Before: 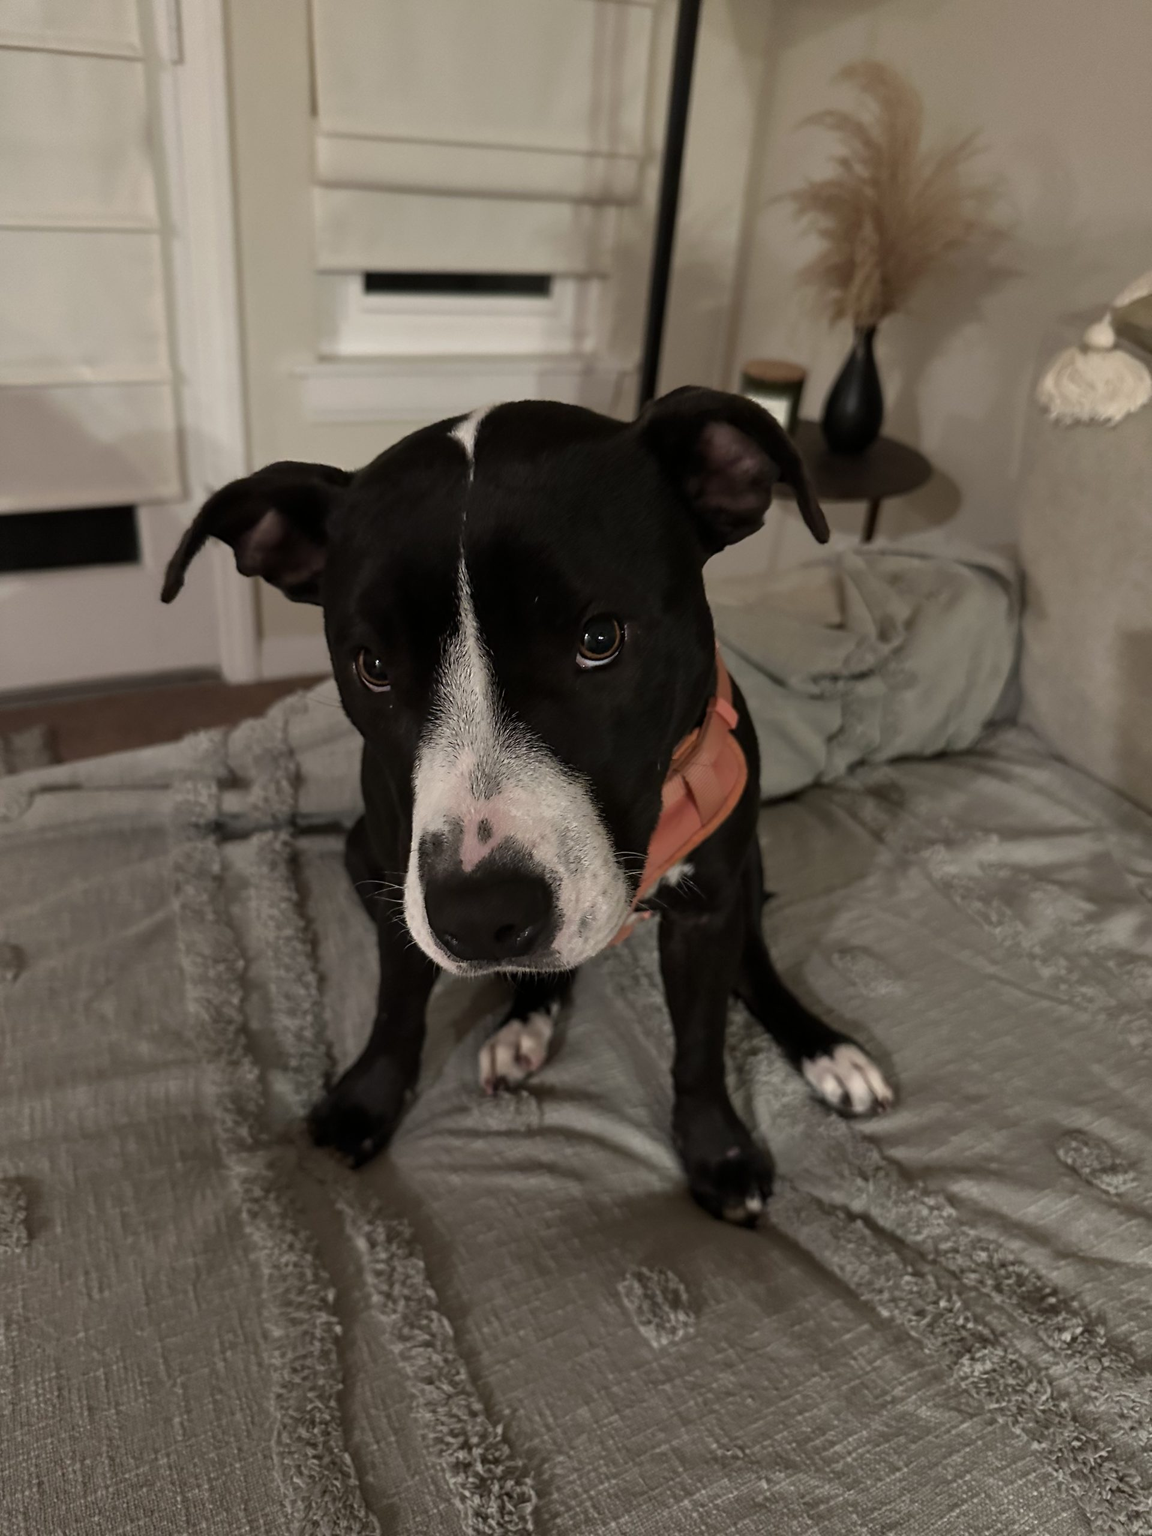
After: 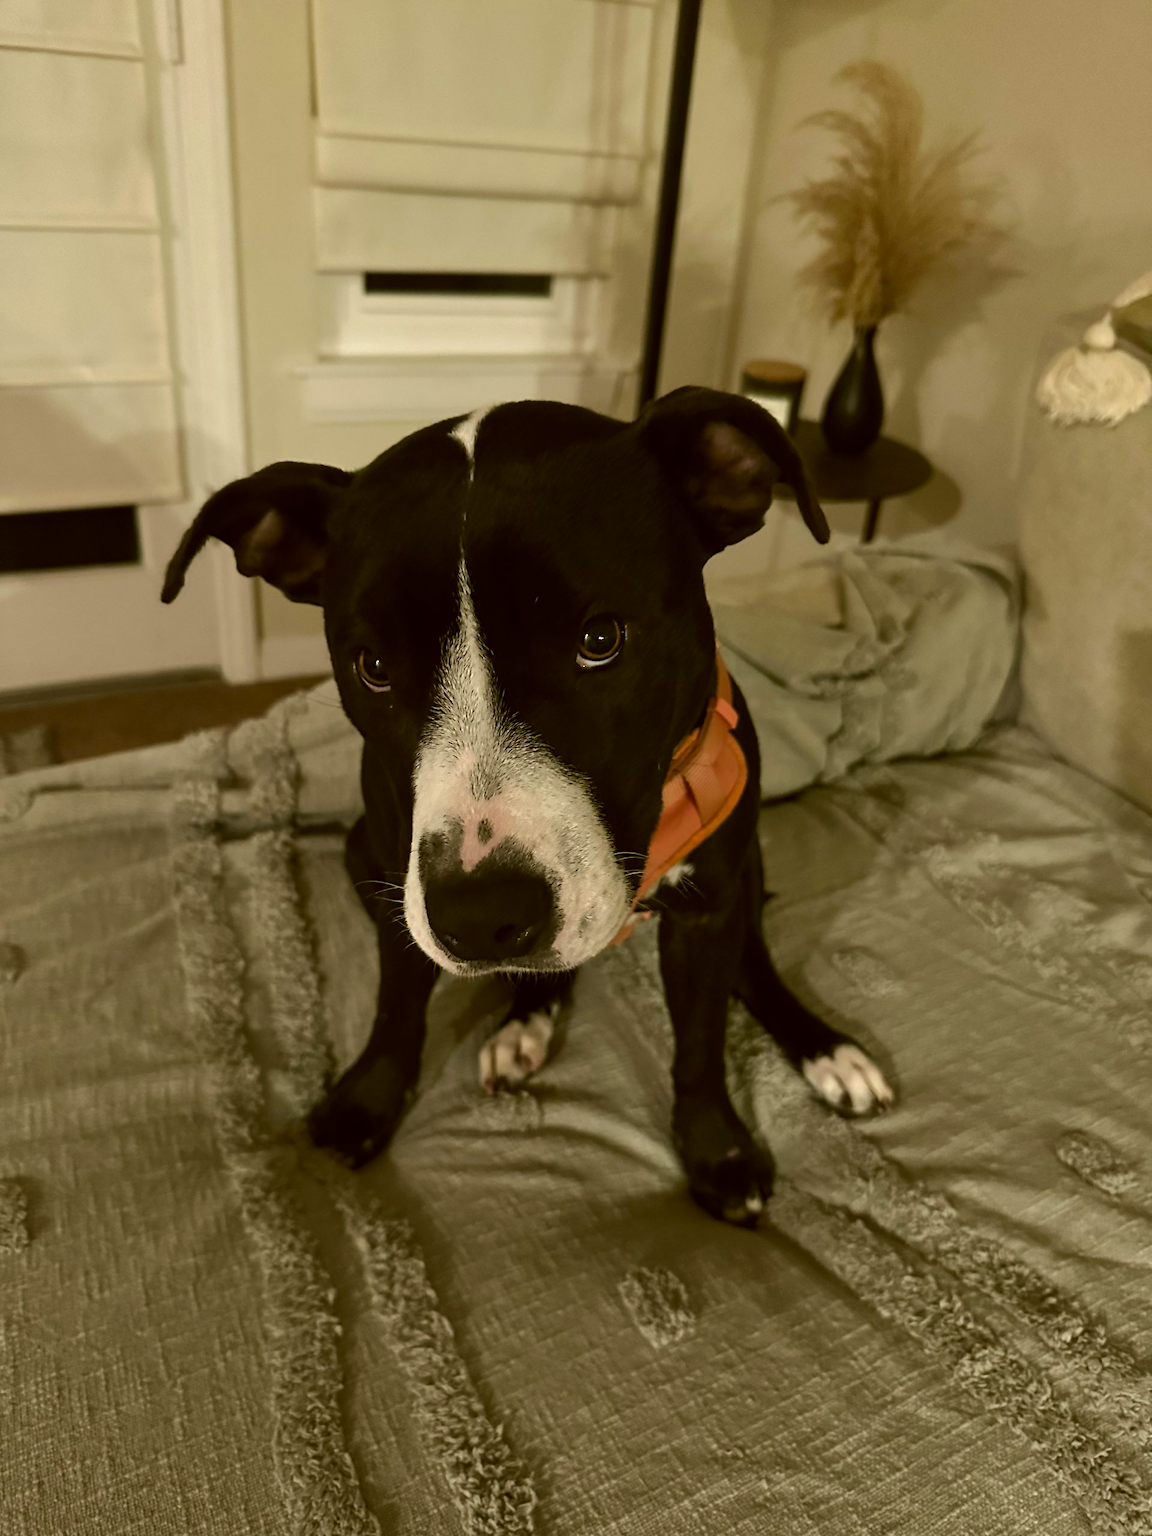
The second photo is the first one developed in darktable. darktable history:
color balance rgb: linear chroma grading › global chroma 8.808%, perceptual saturation grading › global saturation 14.772%, perceptual brilliance grading › highlights 6.826%, perceptual brilliance grading › mid-tones 16.218%, perceptual brilliance grading › shadows -5.376%
color correction: highlights a* -1.19, highlights b* 10.52, shadows a* 0.643, shadows b* 19.79
